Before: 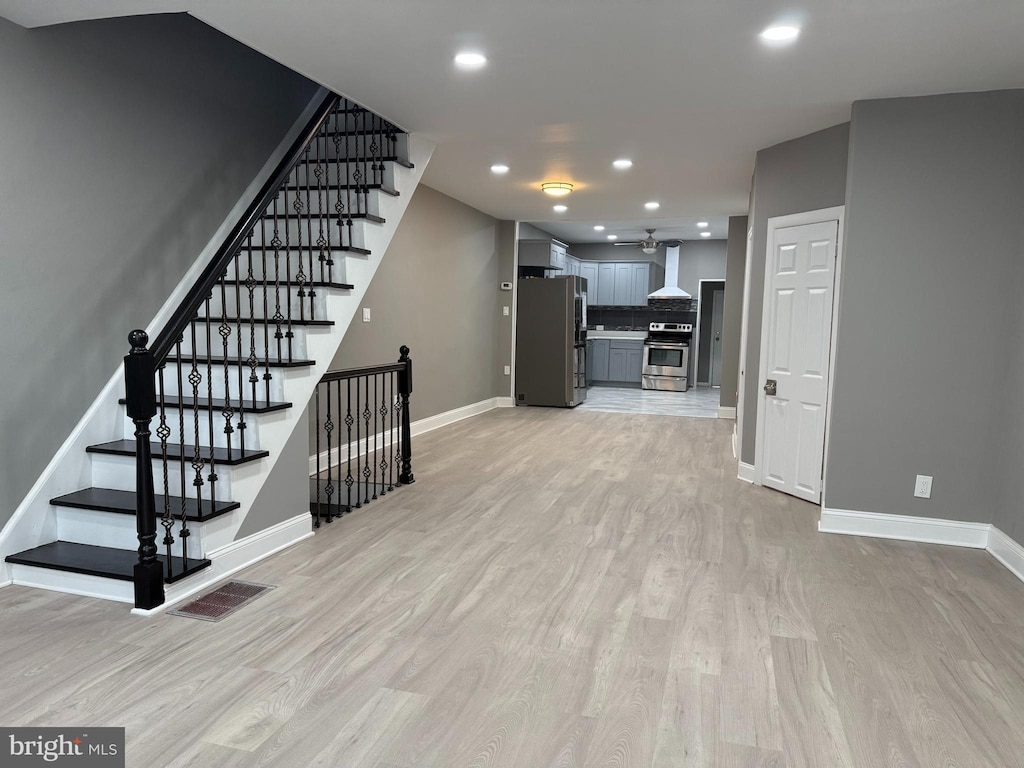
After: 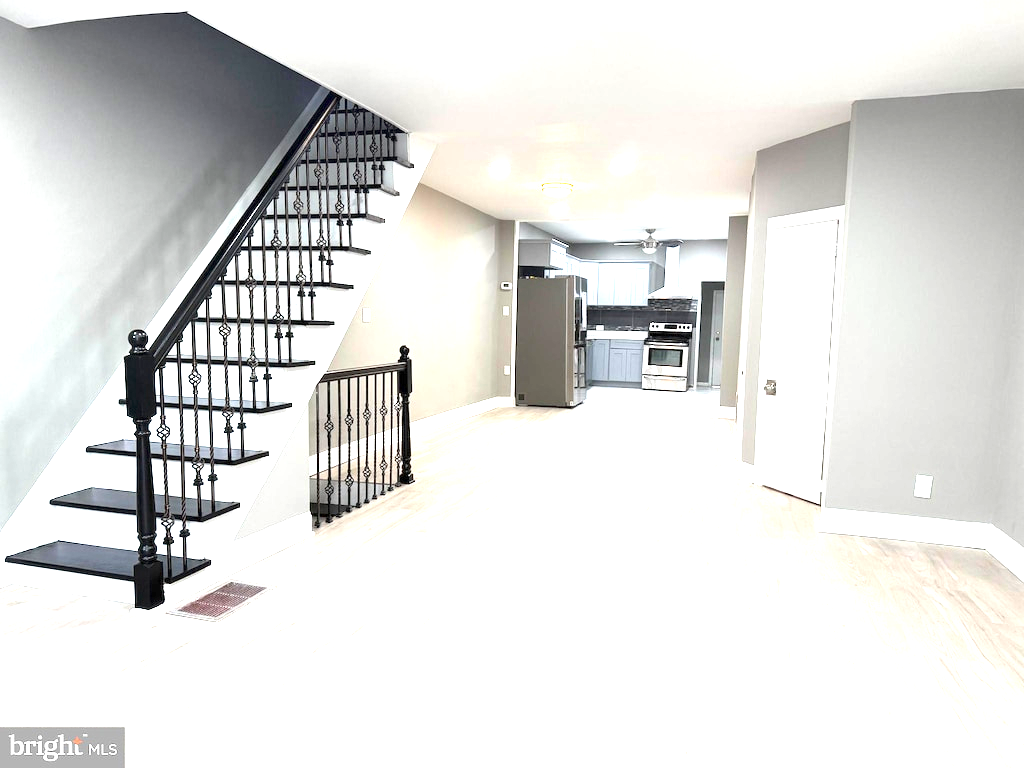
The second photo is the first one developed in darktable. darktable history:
exposure: exposure 1.989 EV, compensate highlight preservation false
